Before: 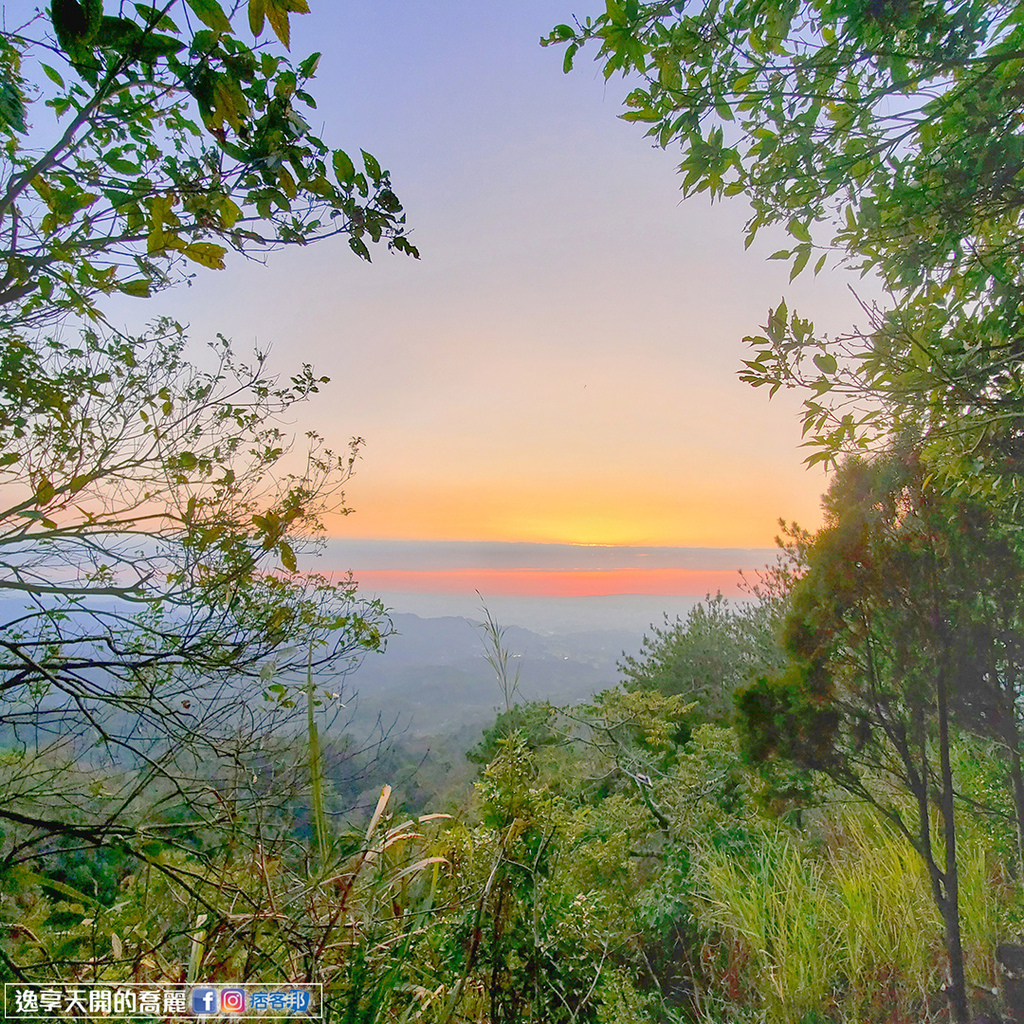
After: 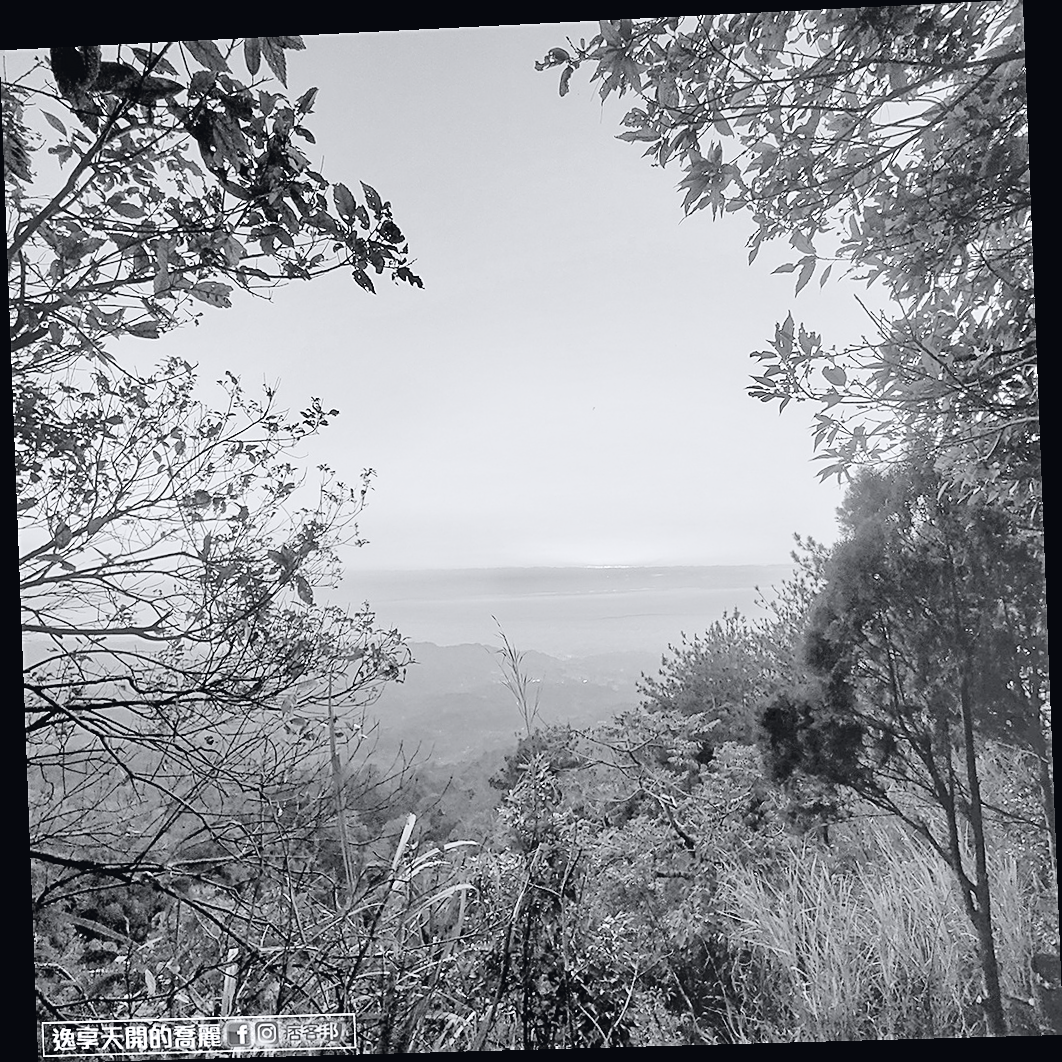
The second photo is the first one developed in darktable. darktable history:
rotate and perspective: rotation -2.22°, lens shift (horizontal) -0.022, automatic cropping off
exposure: exposure 0.2 EV, compensate highlight preservation false
contrast brightness saturation: saturation -1
sharpen: on, module defaults
tone curve: curves: ch0 [(0, 0.023) (0.104, 0.058) (0.21, 0.162) (0.469, 0.524) (0.579, 0.65) (0.725, 0.8) (0.858, 0.903) (1, 0.974)]; ch1 [(0, 0) (0.414, 0.395) (0.447, 0.447) (0.502, 0.501) (0.521, 0.512) (0.57, 0.563) (0.618, 0.61) (0.654, 0.642) (1, 1)]; ch2 [(0, 0) (0.356, 0.408) (0.437, 0.453) (0.492, 0.485) (0.524, 0.508) (0.566, 0.567) (0.595, 0.604) (1, 1)], color space Lab, independent channels, preserve colors none
